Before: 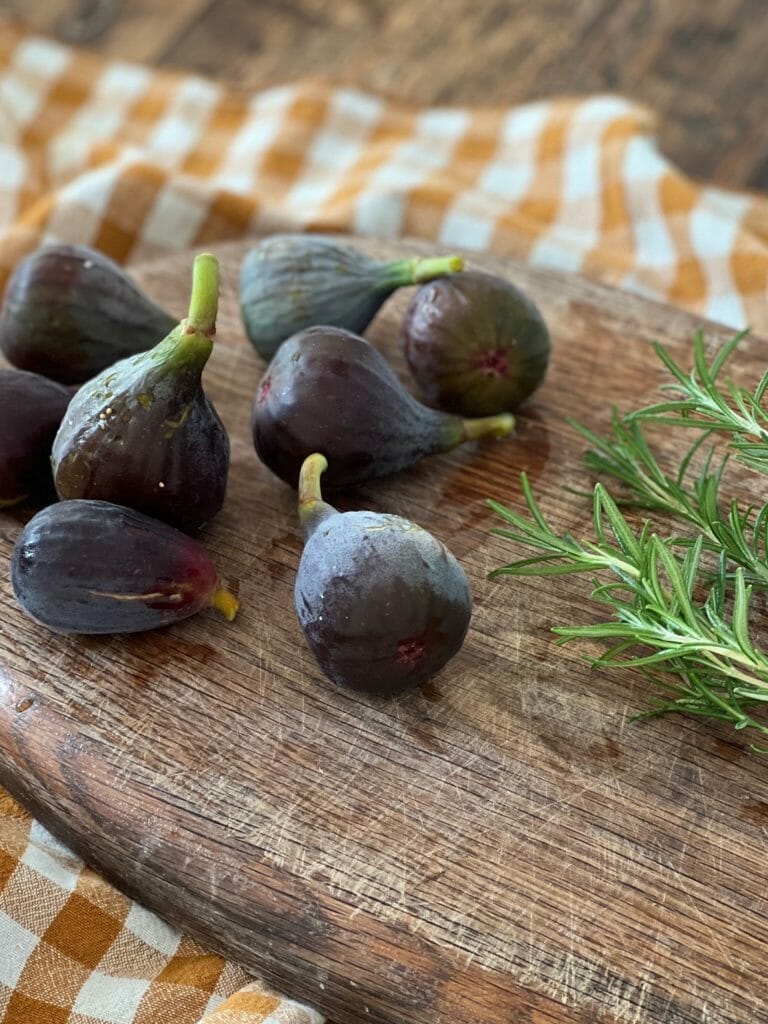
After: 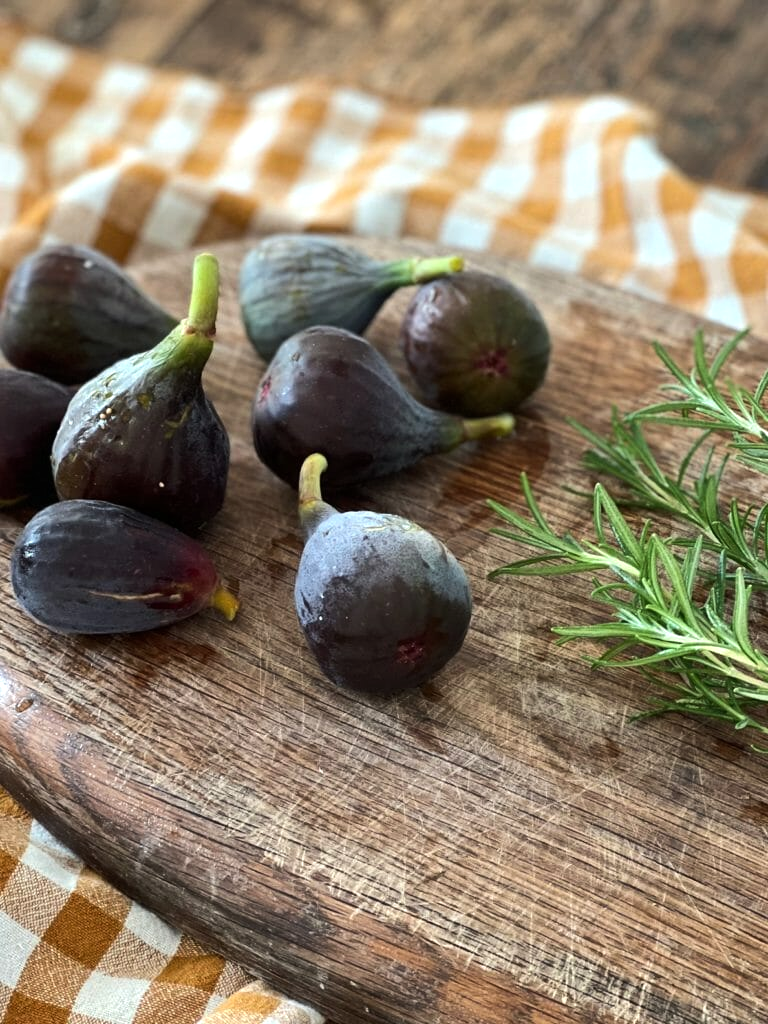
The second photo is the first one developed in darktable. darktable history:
tone equalizer: -8 EV -0.397 EV, -7 EV -0.356 EV, -6 EV -0.336 EV, -5 EV -0.258 EV, -3 EV 0.255 EV, -2 EV 0.321 EV, -1 EV 0.385 EV, +0 EV 0.435 EV, edges refinement/feathering 500, mask exposure compensation -1.57 EV, preserve details no
